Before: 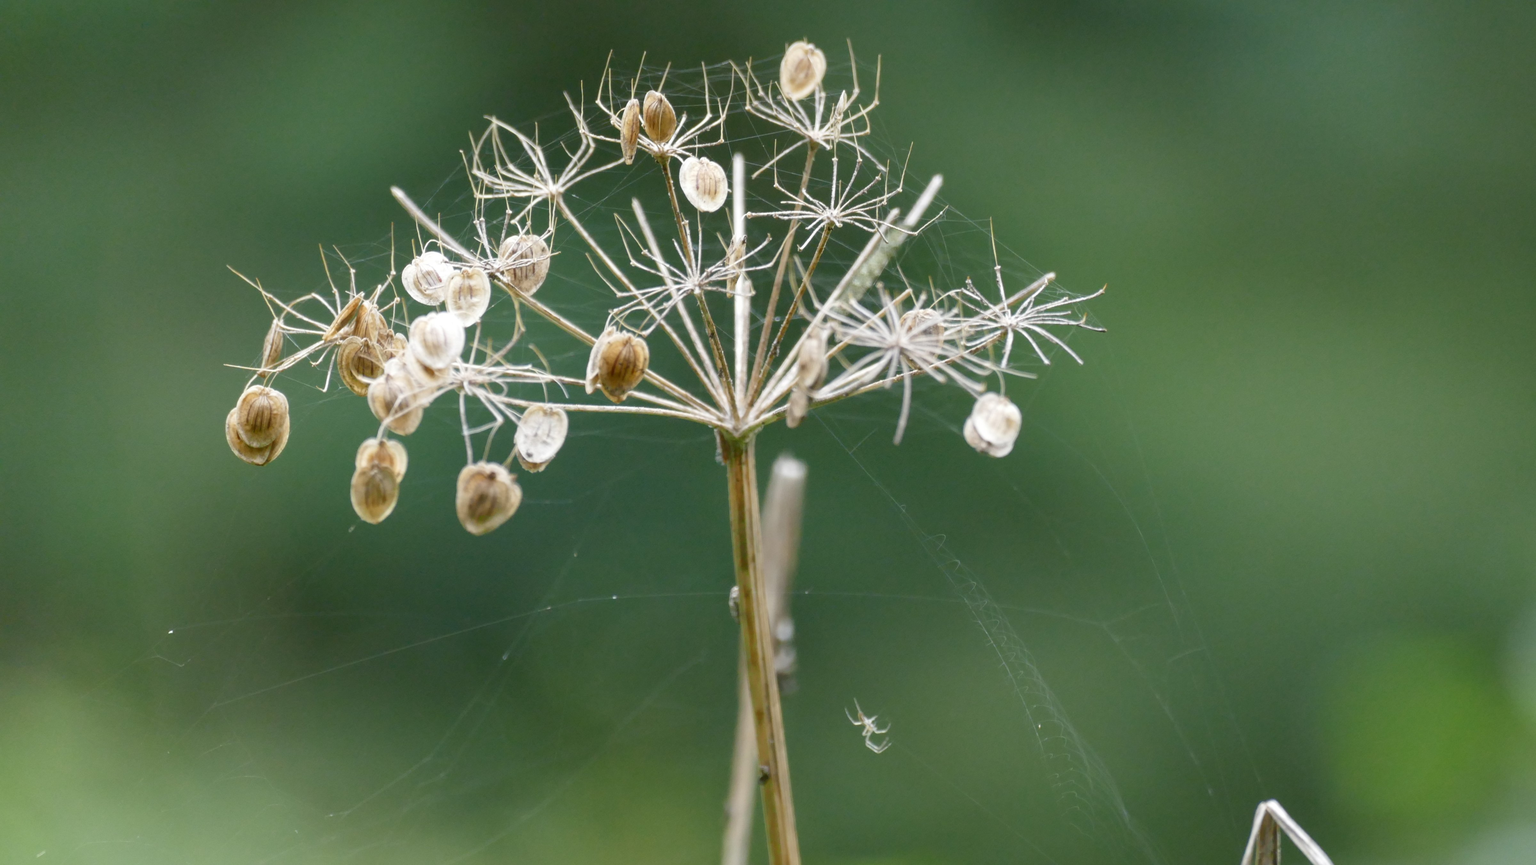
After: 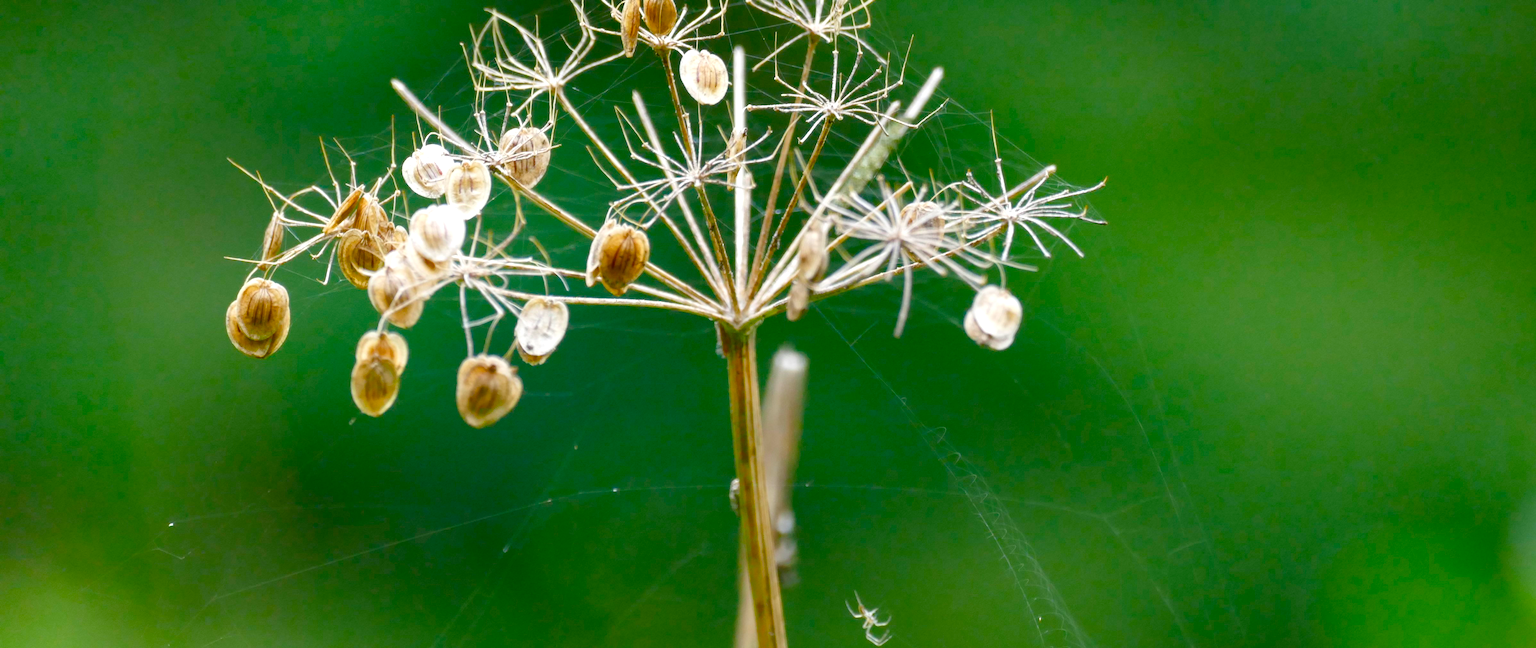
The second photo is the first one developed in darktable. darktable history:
contrast brightness saturation: saturation 0.512
crop and rotate: top 12.47%, bottom 12.554%
color balance rgb: perceptual saturation grading › global saturation 13.742%, perceptual saturation grading › highlights -30.611%, perceptual saturation grading › shadows 51.691%, global vibrance 30.085%, contrast 9.5%
